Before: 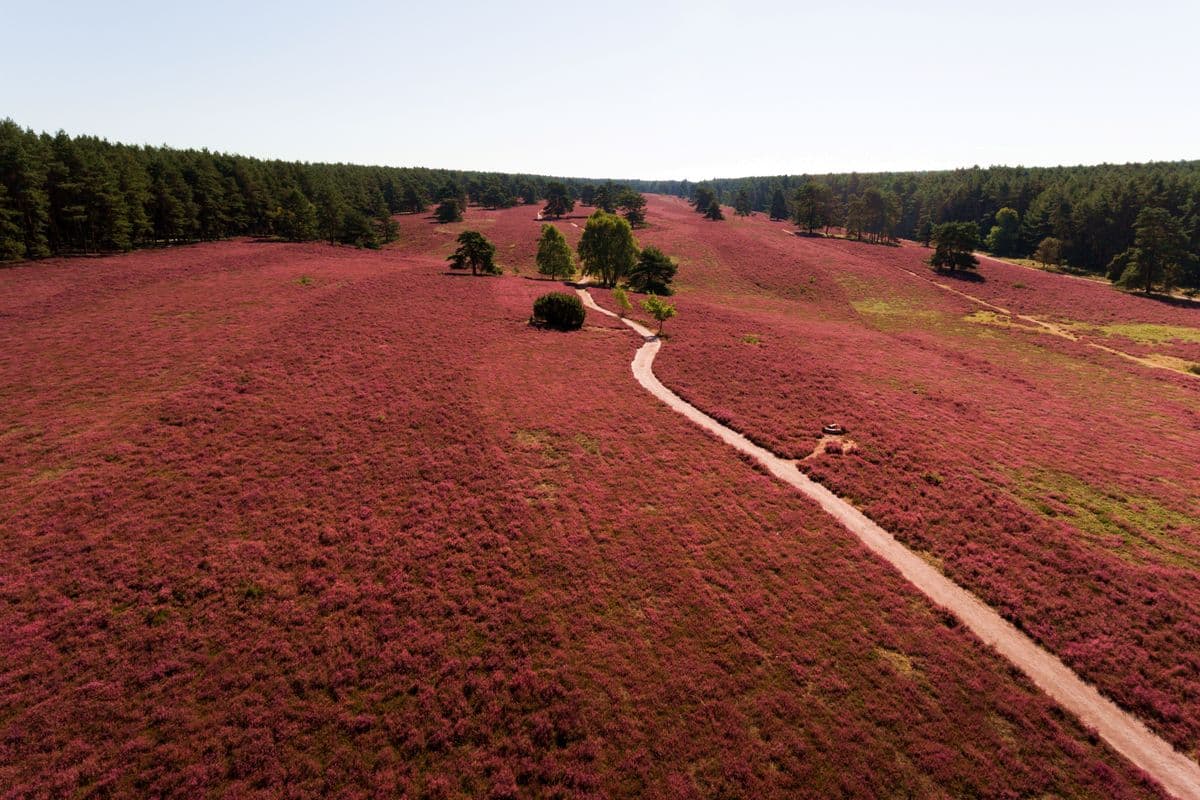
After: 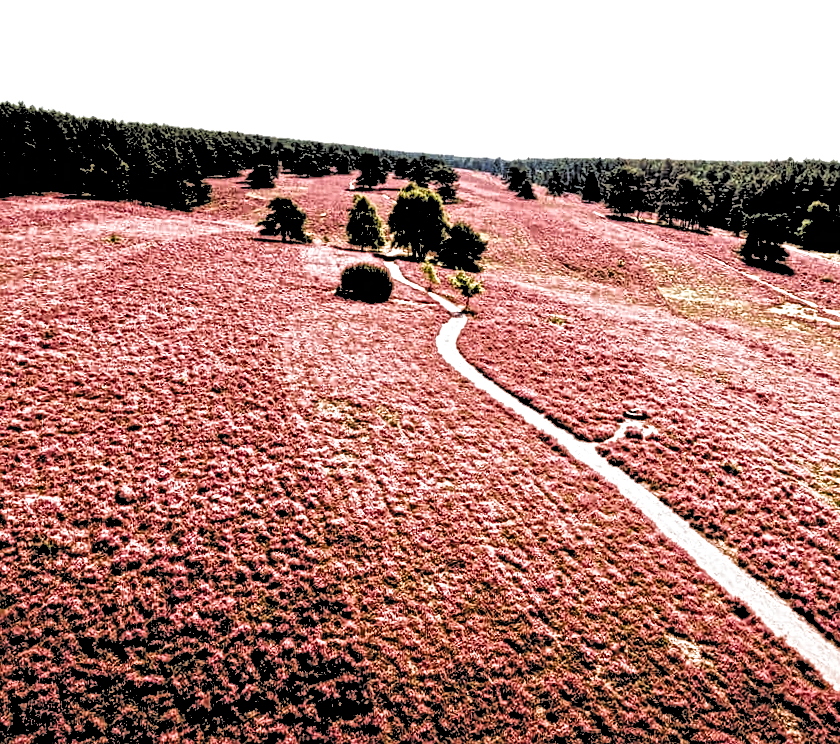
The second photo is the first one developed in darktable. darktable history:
tone equalizer: -7 EV 0.163 EV, -6 EV 0.577 EV, -5 EV 1.13 EV, -4 EV 1.35 EV, -3 EV 1.12 EV, -2 EV 0.6 EV, -1 EV 0.166 EV, mask exposure compensation -0.498 EV
shadows and highlights: shadows 0.62, highlights 38.08, highlights color adjustment 89.29%
filmic rgb: black relative exposure -1.03 EV, white relative exposure 2.07 EV, hardness 1.57, contrast 2.233, color science v4 (2020), contrast in shadows soft, contrast in highlights soft
local contrast: mode bilateral grid, contrast 21, coarseness 3, detail 300%, midtone range 0.2
crop and rotate: angle -2.87°, left 13.976%, top 0.032%, right 10.793%, bottom 0.051%
